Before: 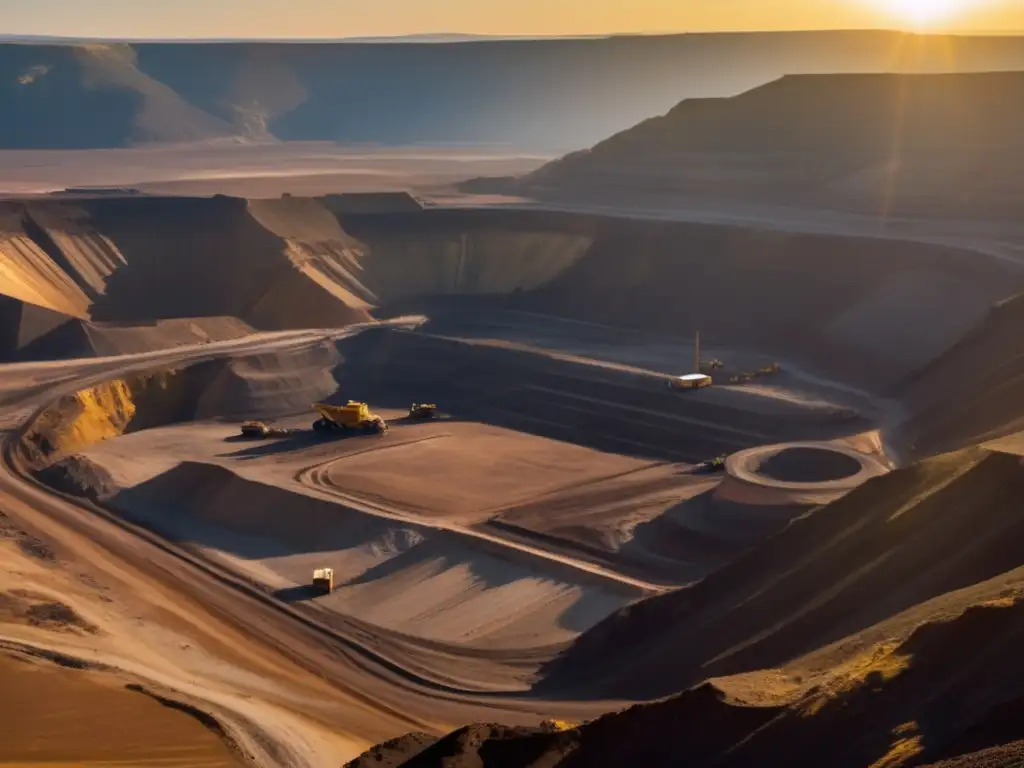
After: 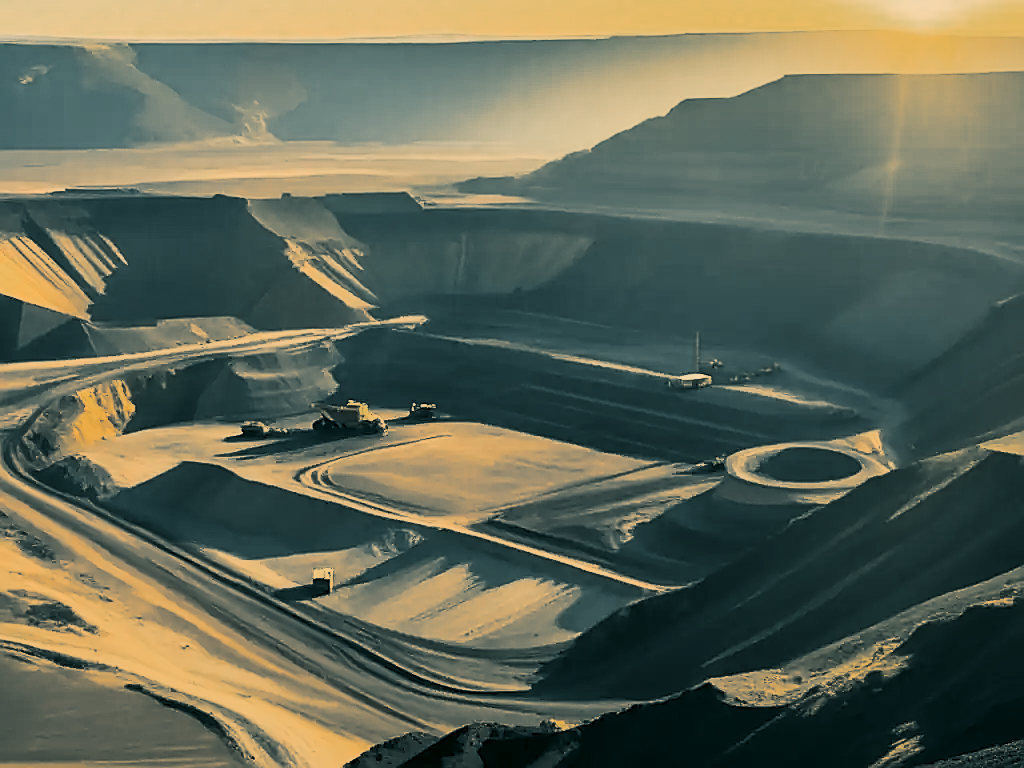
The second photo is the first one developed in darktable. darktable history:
sharpen: radius 1.4, amount 1.25, threshold 0.7
split-toning: shadows › hue 205.2°, shadows › saturation 0.43, highlights › hue 54°, highlights › saturation 0.54
tone curve: curves: ch0 [(0, 0) (0.004, 0.001) (0.133, 0.112) (0.325, 0.362) (0.832, 0.893) (1, 1)], color space Lab, linked channels, preserve colors none
color correction: highlights a* 5.62, highlights b* 33.57, shadows a* -25.86, shadows b* 4.02
local contrast: mode bilateral grid, contrast 15, coarseness 36, detail 105%, midtone range 0.2
contrast brightness saturation: contrast 0.57, brightness 0.57, saturation -0.34
color zones: curves: ch0 [(0, 0.48) (0.209, 0.398) (0.305, 0.332) (0.429, 0.493) (0.571, 0.5) (0.714, 0.5) (0.857, 0.5) (1, 0.48)]; ch1 [(0, 0.736) (0.143, 0.625) (0.225, 0.371) (0.429, 0.256) (0.571, 0.241) (0.714, 0.213) (0.857, 0.48) (1, 0.736)]; ch2 [(0, 0.448) (0.143, 0.498) (0.286, 0.5) (0.429, 0.5) (0.571, 0.5) (0.714, 0.5) (0.857, 0.5) (1, 0.448)]
